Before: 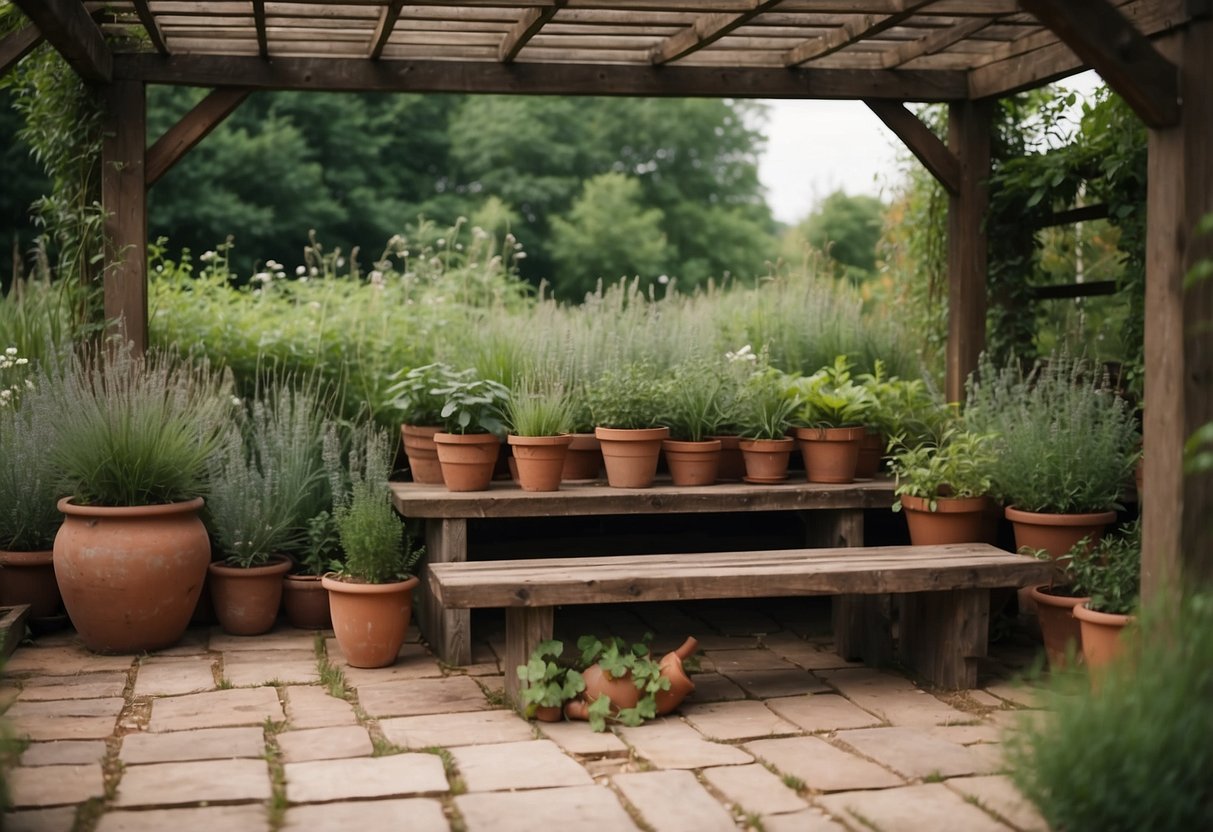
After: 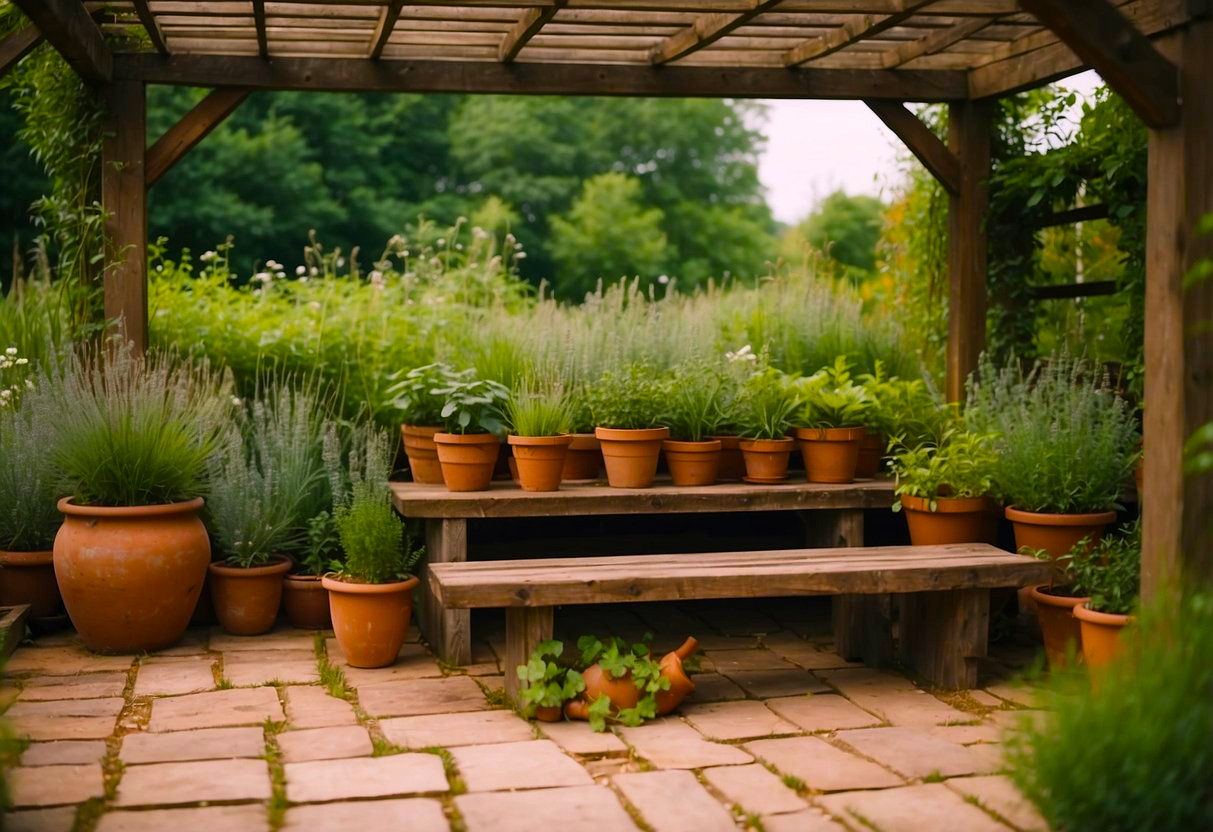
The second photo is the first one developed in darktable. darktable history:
color balance rgb: shadows lift › chroma 0.922%, shadows lift › hue 114.97°, highlights gain › chroma 1.499%, highlights gain › hue 312.39°, perceptual saturation grading › global saturation 51.225%, global vibrance 32.434%
exposure: exposure -0.025 EV, compensate highlight preservation false
